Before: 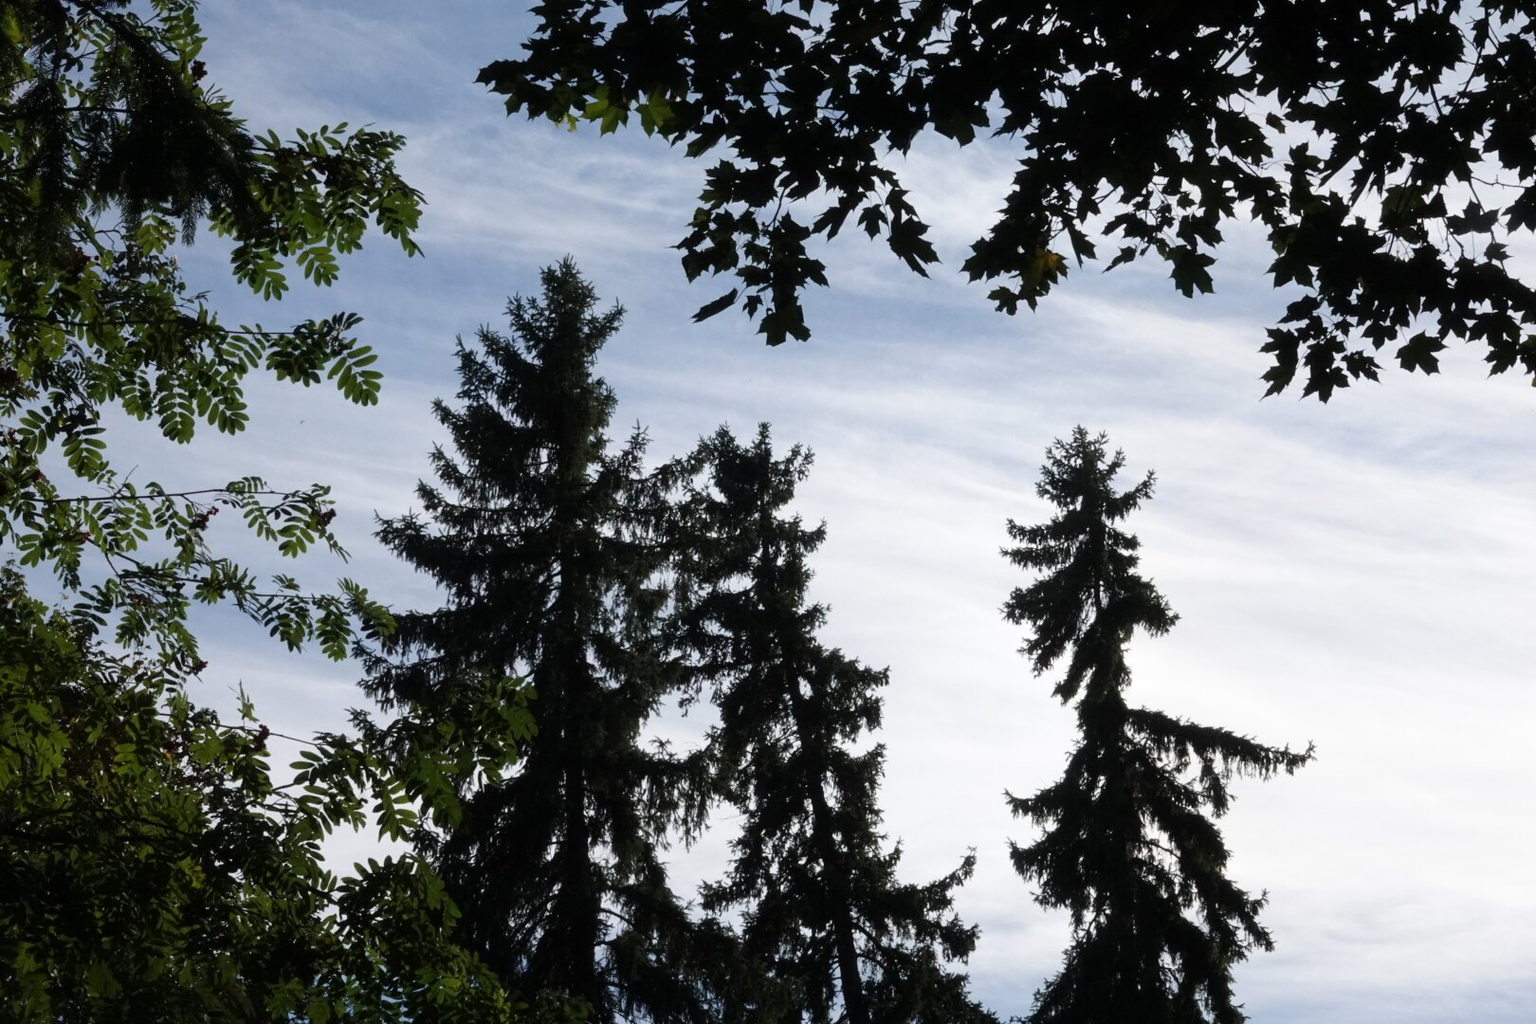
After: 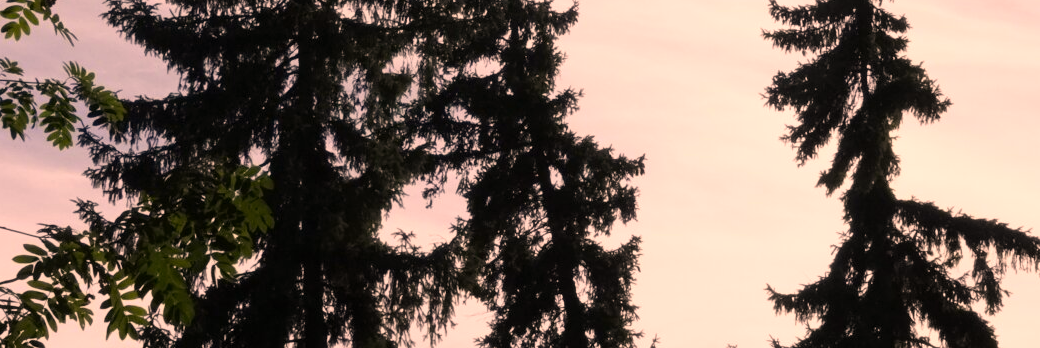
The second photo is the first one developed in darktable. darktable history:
crop: left 18.131%, top 50.819%, right 17.655%, bottom 16.889%
color correction: highlights a* 22.03, highlights b* 22.38
